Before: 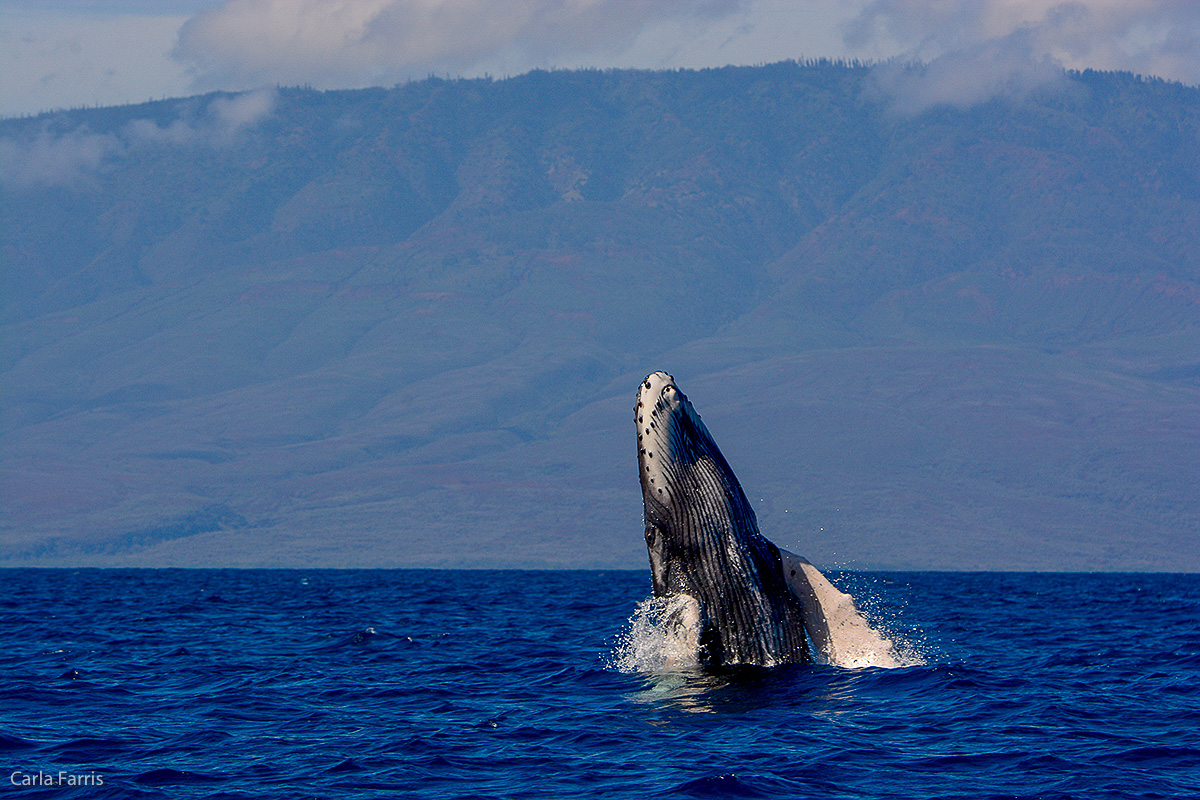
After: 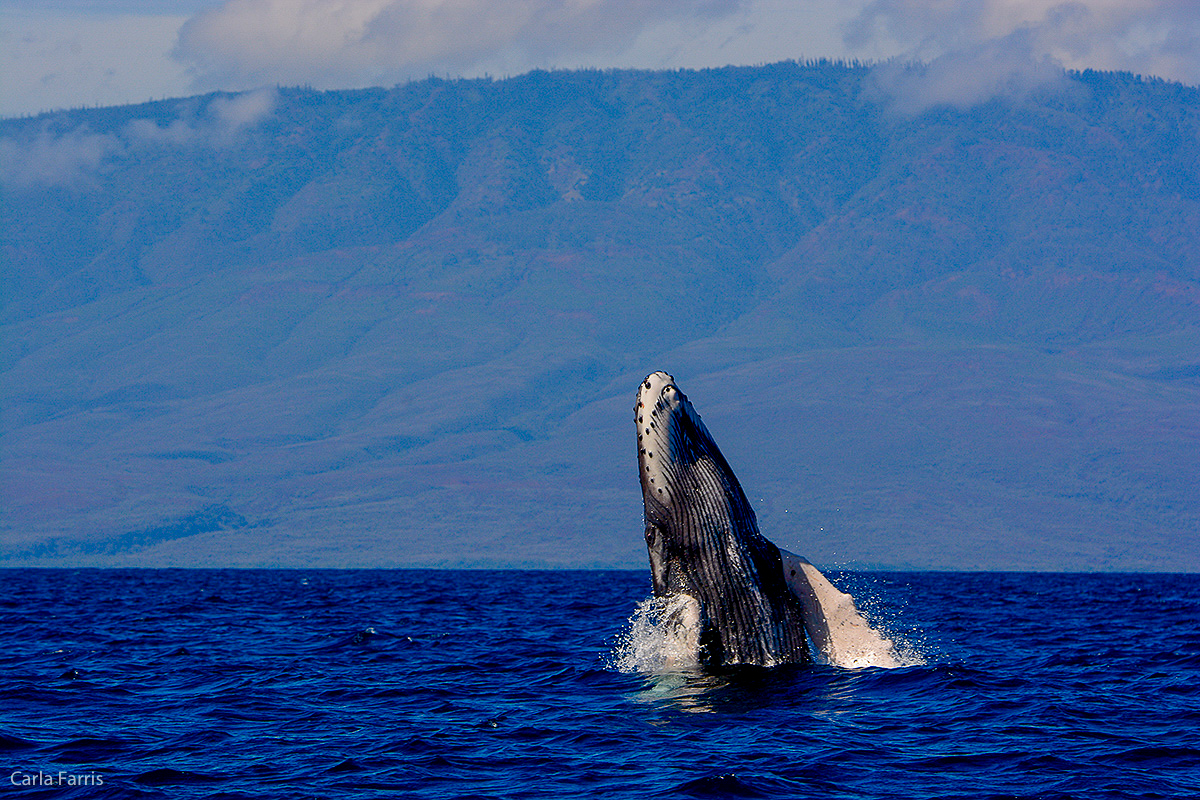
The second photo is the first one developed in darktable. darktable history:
color balance rgb: perceptual saturation grading › global saturation 43.777%, perceptual saturation grading › highlights -50.091%, perceptual saturation grading › shadows 31.025%
